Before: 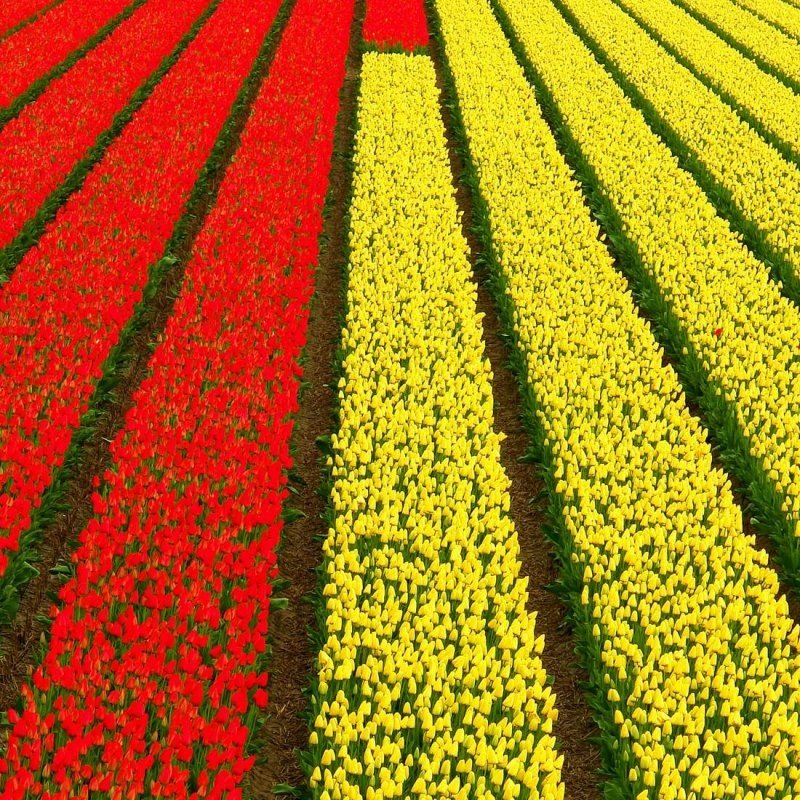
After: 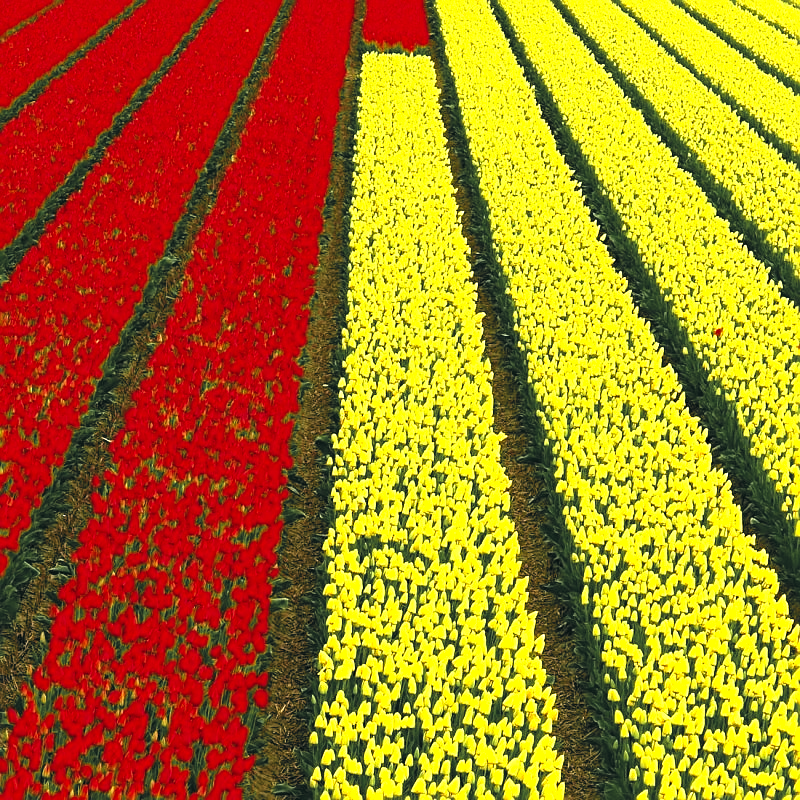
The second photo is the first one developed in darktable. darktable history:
color zones: curves: ch0 [(0.035, 0.242) (0.25, 0.5) (0.384, 0.214) (0.488, 0.255) (0.75, 0.5)]; ch1 [(0.063, 0.379) (0.25, 0.5) (0.354, 0.201) (0.489, 0.085) (0.729, 0.271)]; ch2 [(0.25, 0.5) (0.38, 0.517) (0.442, 0.51) (0.735, 0.456)]
sharpen: on, module defaults
exposure: black level correction 0, exposure 1 EV, compensate highlight preservation false
color balance: lift [1.005, 0.99, 1.007, 1.01], gamma [1, 1.034, 1.032, 0.966], gain [0.873, 1.055, 1.067, 0.933]
